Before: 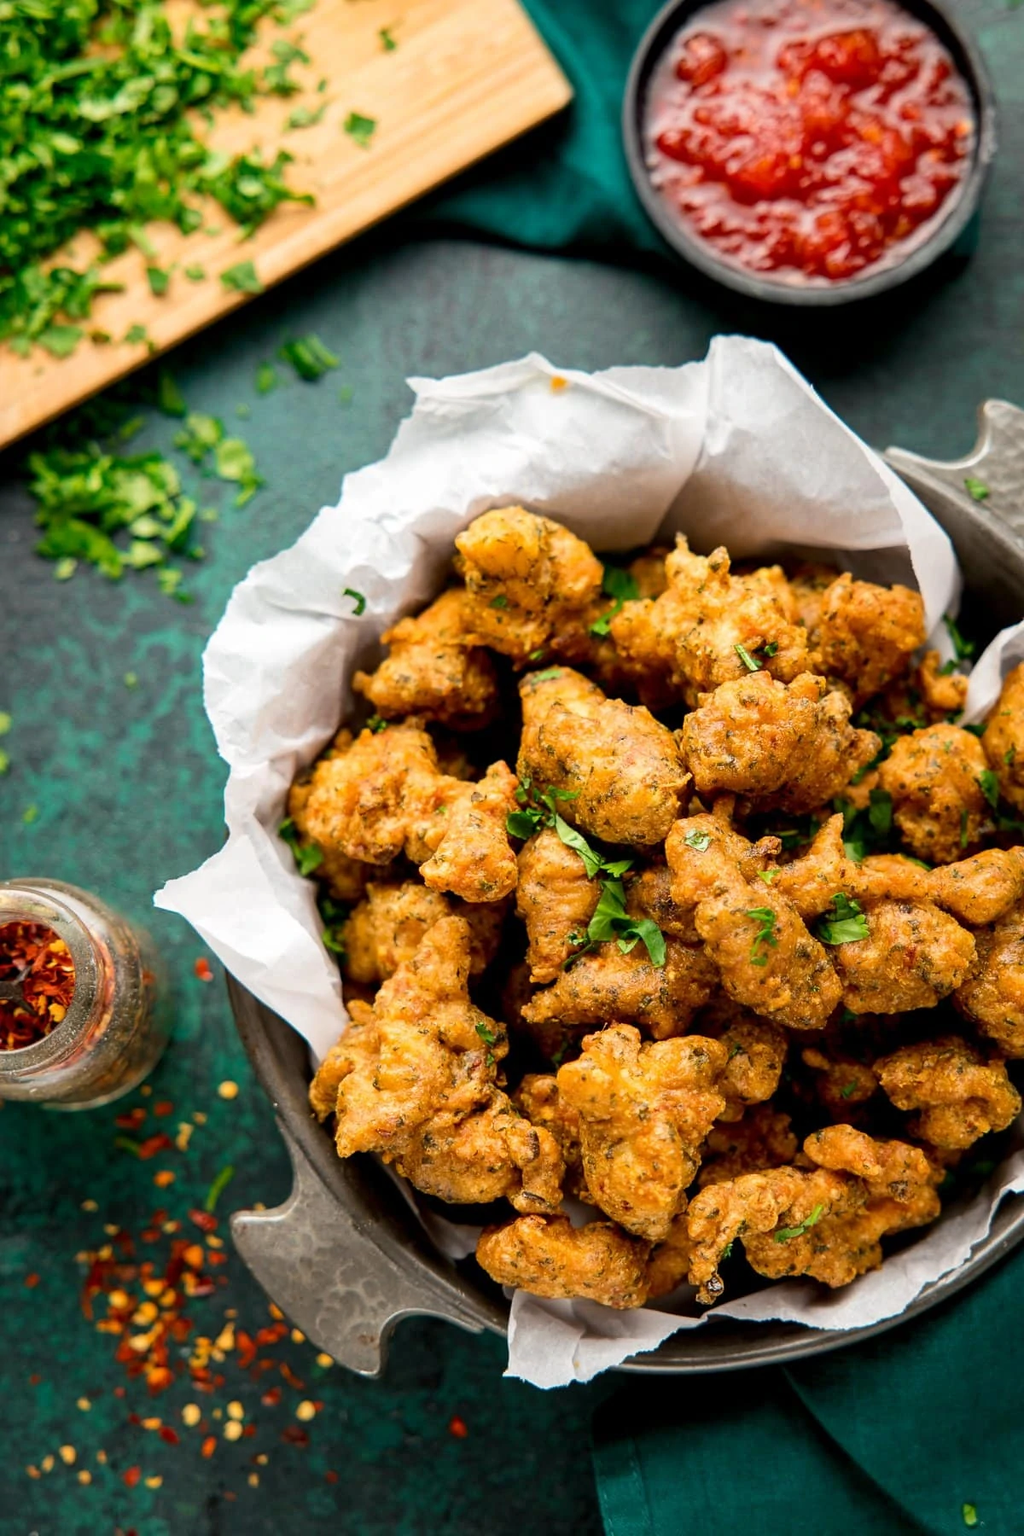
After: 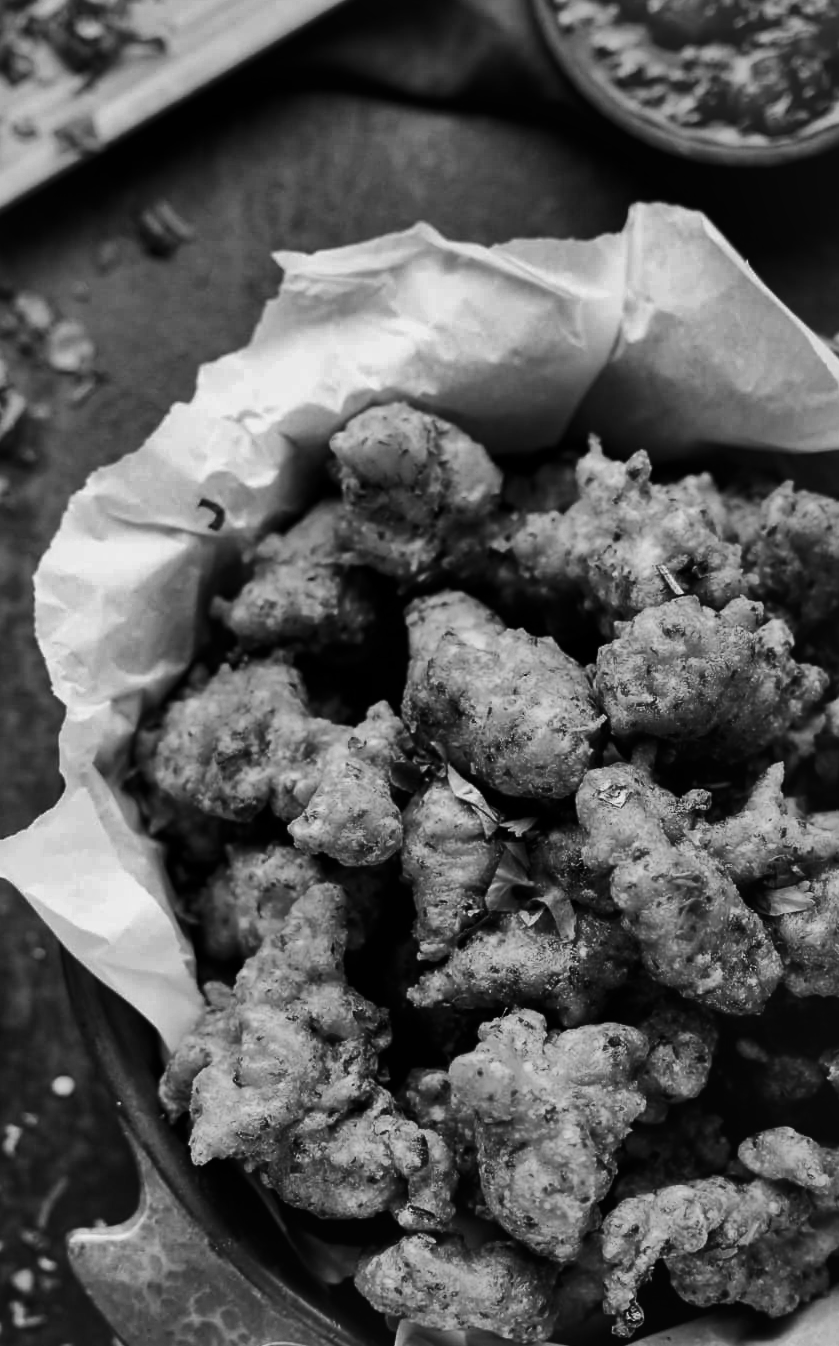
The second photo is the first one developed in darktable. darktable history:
crop and rotate: left 17.046%, top 10.659%, right 12.989%, bottom 14.553%
contrast brightness saturation: brightness -0.52
local contrast: mode bilateral grid, contrast 20, coarseness 100, detail 150%, midtone range 0.2
exposure: black level correction -0.025, exposure -0.117 EV, compensate highlight preservation false
shadows and highlights: shadows 60, soften with gaussian
monochrome: a -35.87, b 49.73, size 1.7
vibrance: vibrance 14%
